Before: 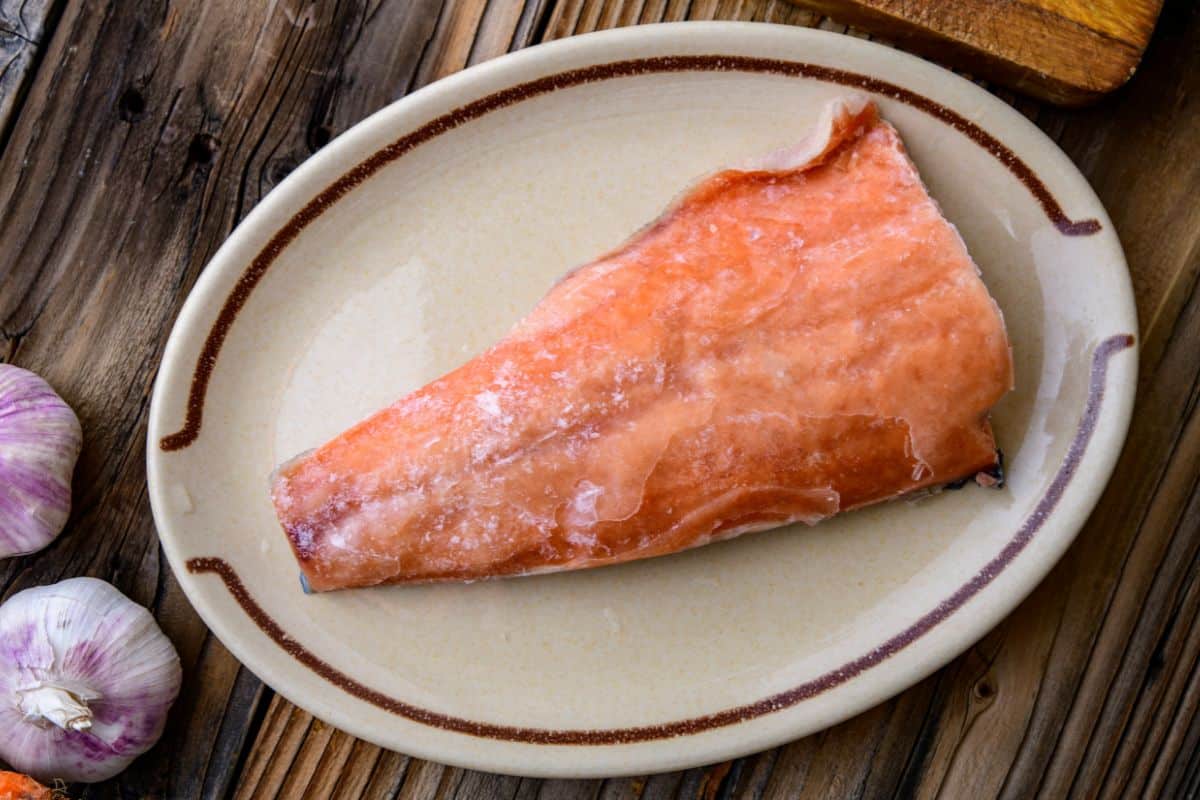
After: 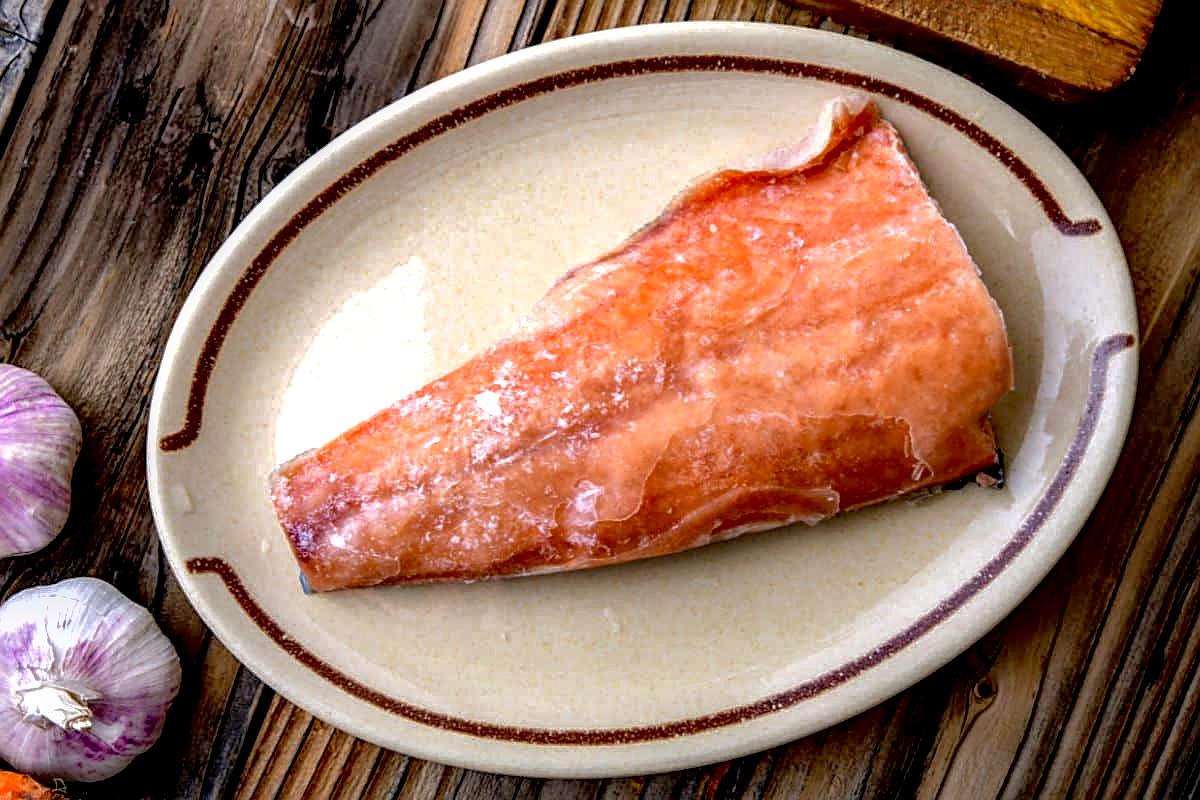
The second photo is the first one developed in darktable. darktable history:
local contrast: on, module defaults
sharpen: on, module defaults
exposure: black level correction 0.012, compensate highlight preservation false
shadows and highlights: on, module defaults
tone equalizer: -8 EV -0.714 EV, -7 EV -0.696 EV, -6 EV -0.636 EV, -5 EV -0.42 EV, -3 EV 0.376 EV, -2 EV 0.6 EV, -1 EV 0.674 EV, +0 EV 0.772 EV, smoothing diameter 2.23%, edges refinement/feathering 17.67, mask exposure compensation -1.57 EV, filter diffusion 5
